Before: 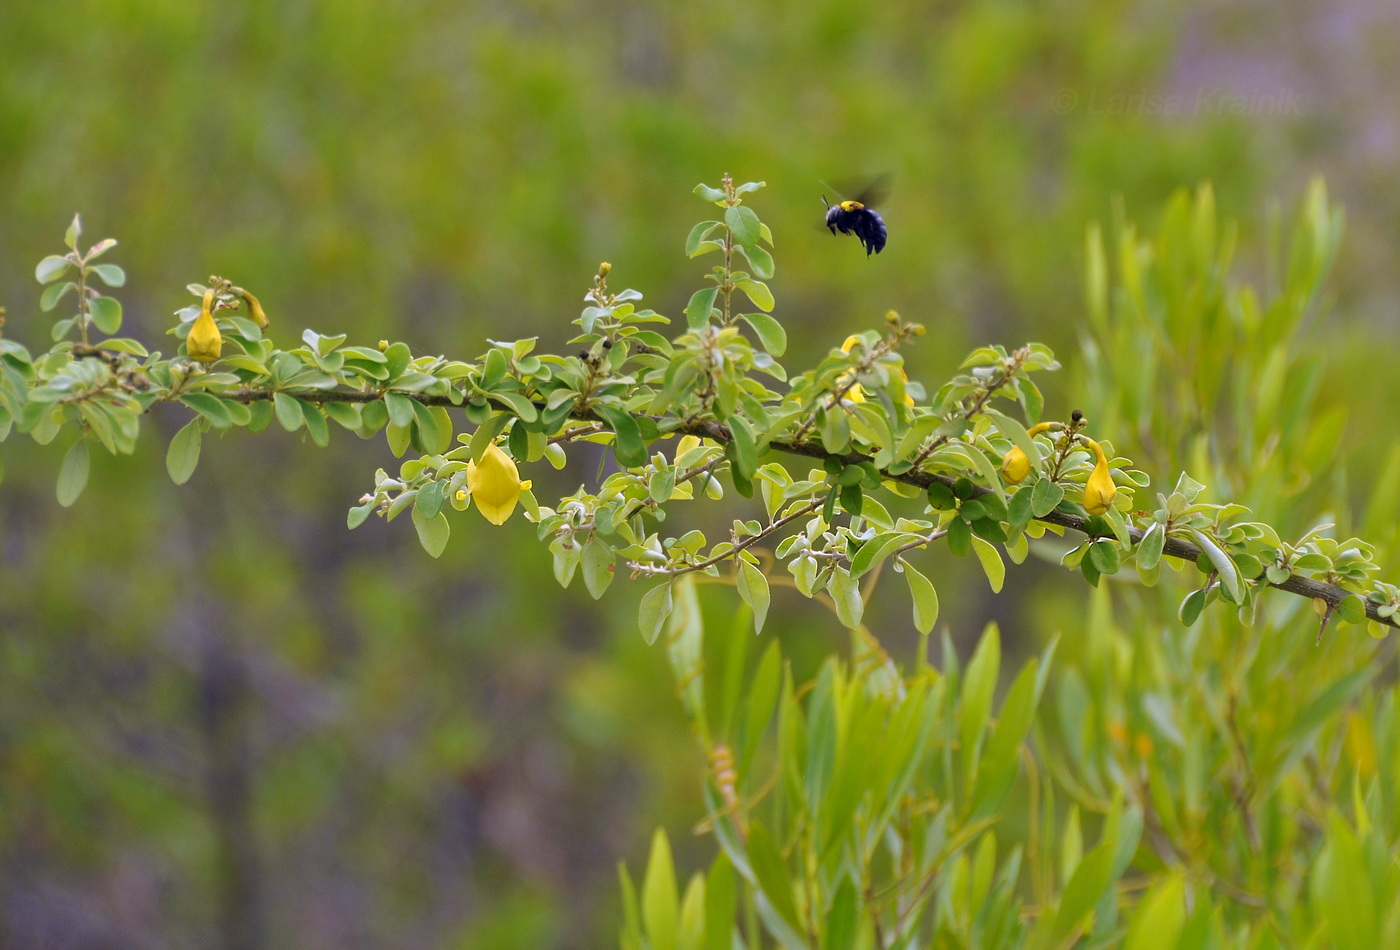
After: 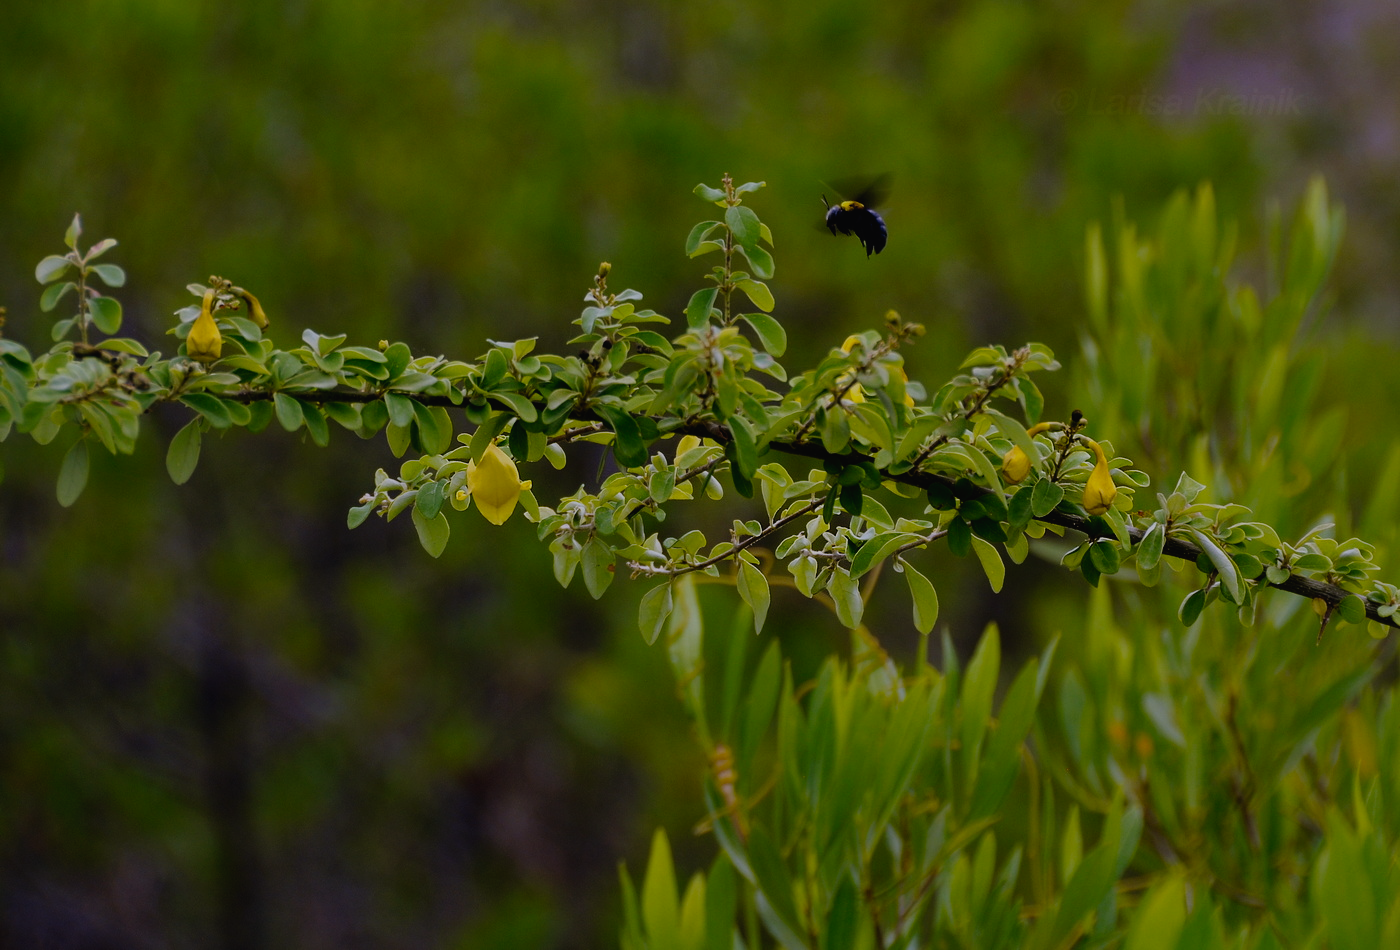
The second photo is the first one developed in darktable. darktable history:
tone equalizer: -8 EV -2 EV, -7 EV -1.97 EV, -6 EV -1.98 EV, -5 EV -1.96 EV, -4 EV -1.96 EV, -3 EV -2 EV, -2 EV -1.98 EV, -1 EV -1.62 EV, +0 EV -1.99 EV
contrast brightness saturation: saturation -0.068
tone curve: curves: ch0 [(0, 0.016) (0.11, 0.039) (0.259, 0.235) (0.383, 0.437) (0.499, 0.597) (0.733, 0.867) (0.843, 0.948) (1, 1)], preserve colors none
